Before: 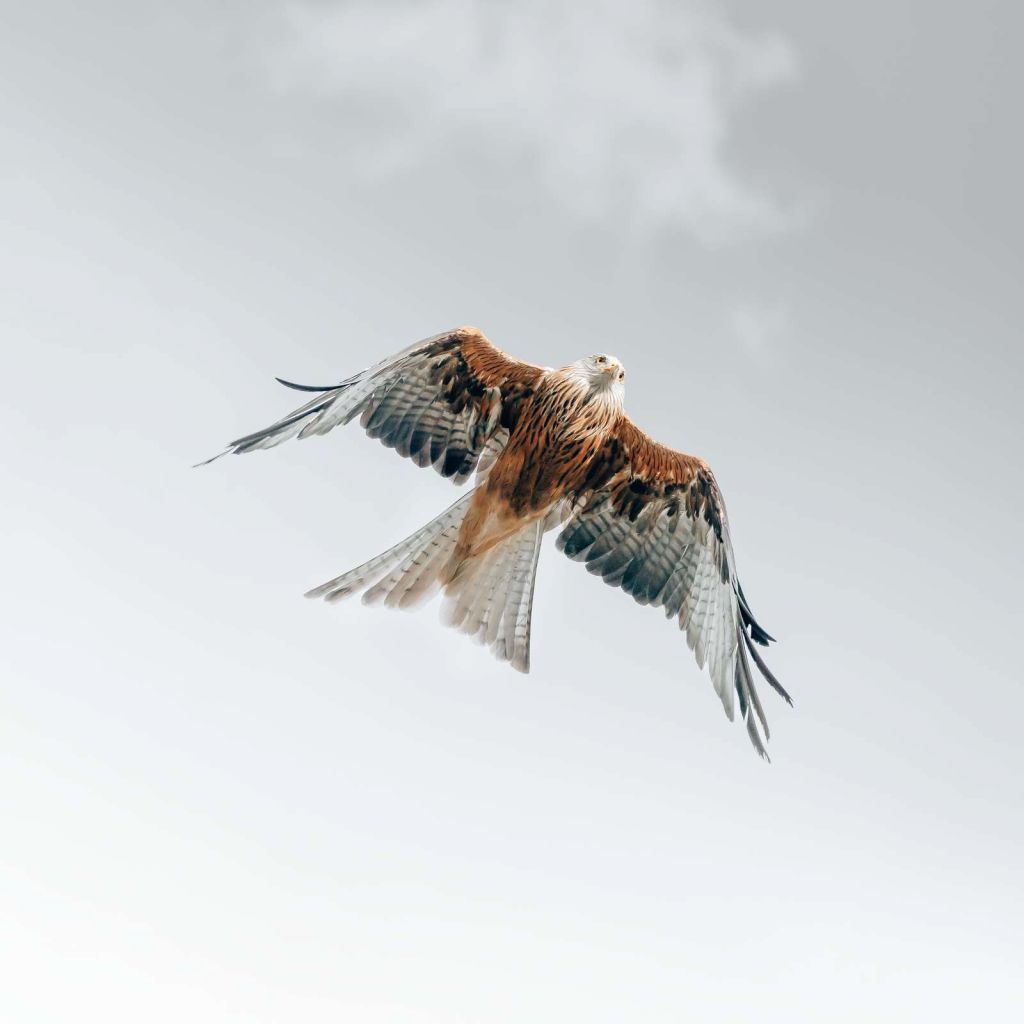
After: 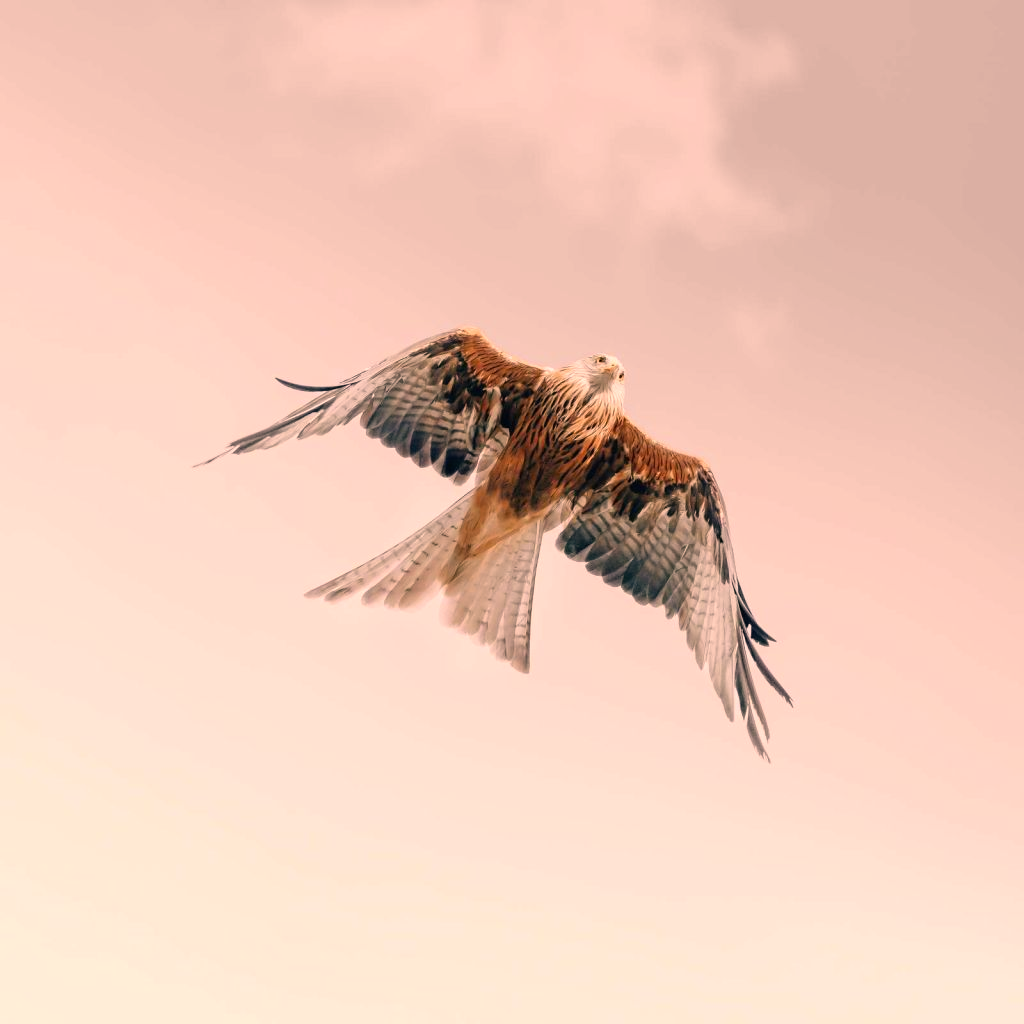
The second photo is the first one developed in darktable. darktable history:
tone curve: curves: ch0 [(0, 0) (0.584, 0.595) (1, 1)], preserve colors none
color correction: highlights a* 21.16, highlights b* 19.61
